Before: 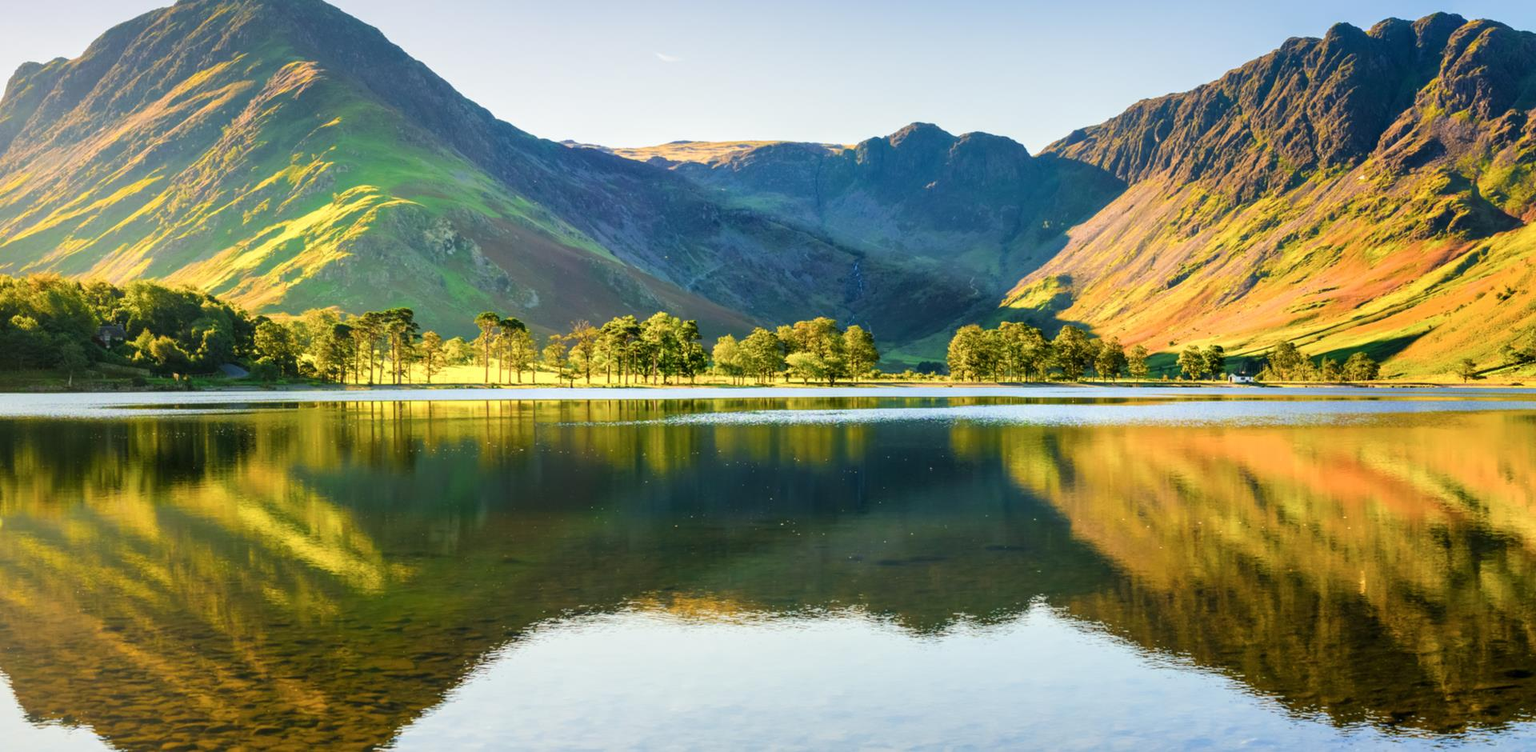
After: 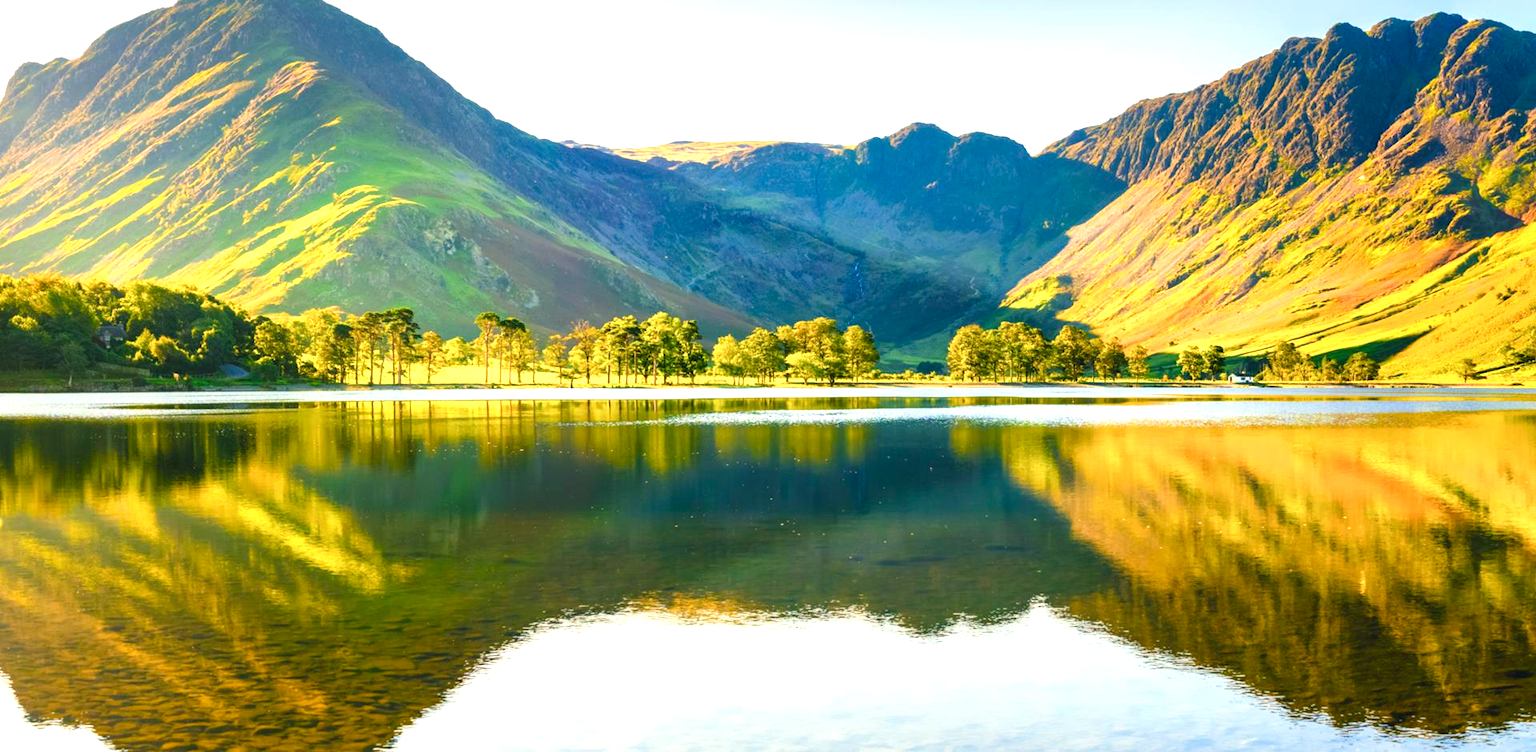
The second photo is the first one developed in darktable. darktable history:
exposure: black level correction 0, exposure 0.7 EV, compensate highlight preservation false
color balance rgb: shadows lift › chroma 2%, shadows lift › hue 219.6°, power › hue 313.2°, highlights gain › chroma 3%, highlights gain › hue 75.6°, global offset › luminance 0.5%, perceptual saturation grading › global saturation 15.33%, perceptual saturation grading › highlights -19.33%, perceptual saturation grading › shadows 20%, global vibrance 20%
